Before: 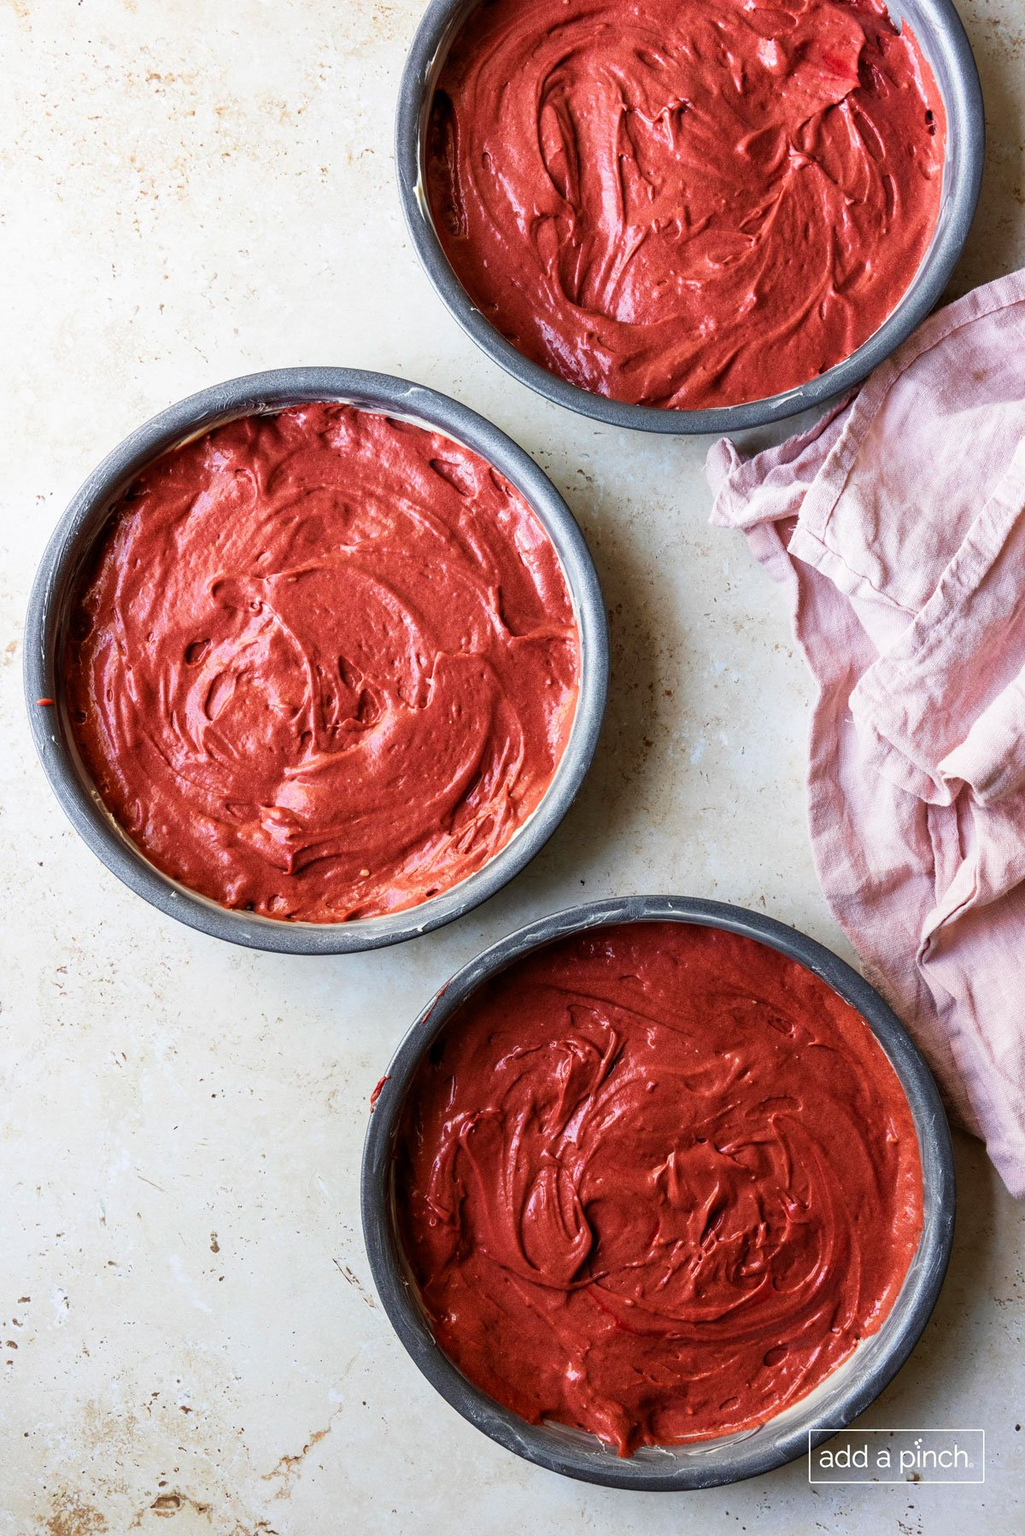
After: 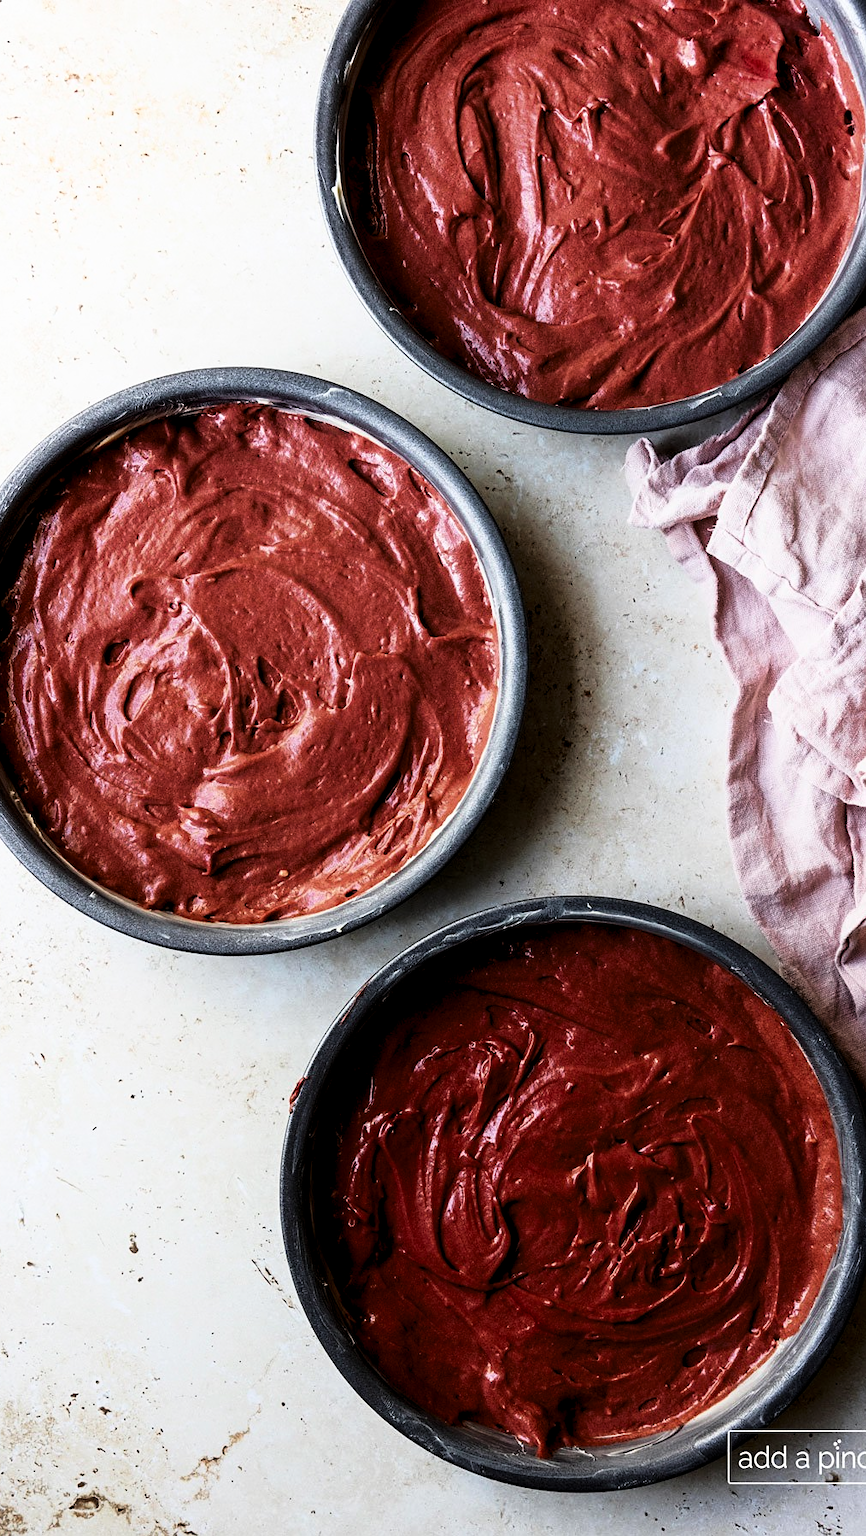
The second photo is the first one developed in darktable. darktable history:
sharpen: amount 0.202
shadows and highlights: shadows -60.47, white point adjustment -5.11, highlights 61.11
crop: left 7.977%, right 7.521%
levels: levels [0.116, 0.574, 1]
